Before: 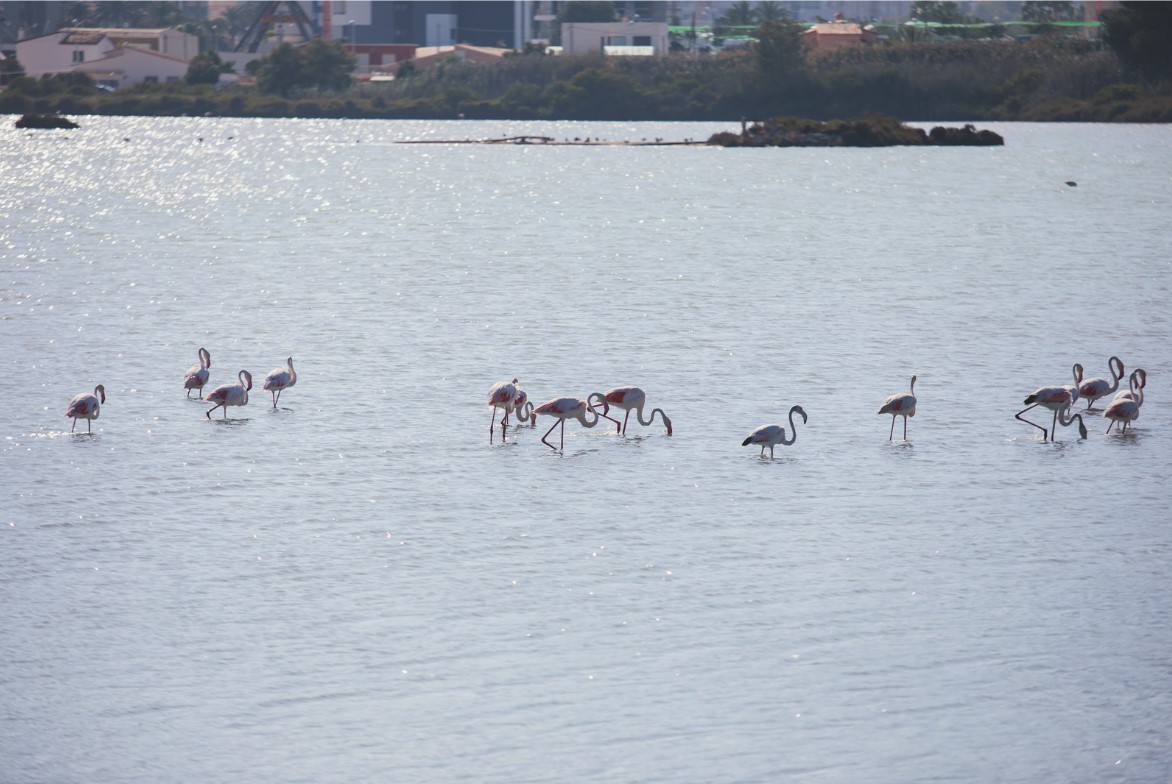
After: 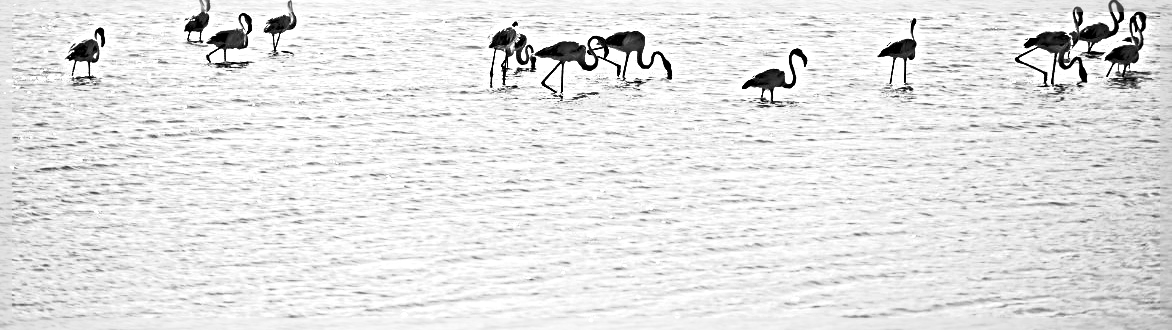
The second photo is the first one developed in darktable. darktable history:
shadows and highlights: shadows 37.27, highlights -28.18, soften with gaussian
exposure: exposure 1.223 EV, compensate highlight preservation false
monochrome: a 26.22, b 42.67, size 0.8
sharpen: radius 6.3, amount 1.8, threshold 0
crop: top 45.551%, bottom 12.262%
